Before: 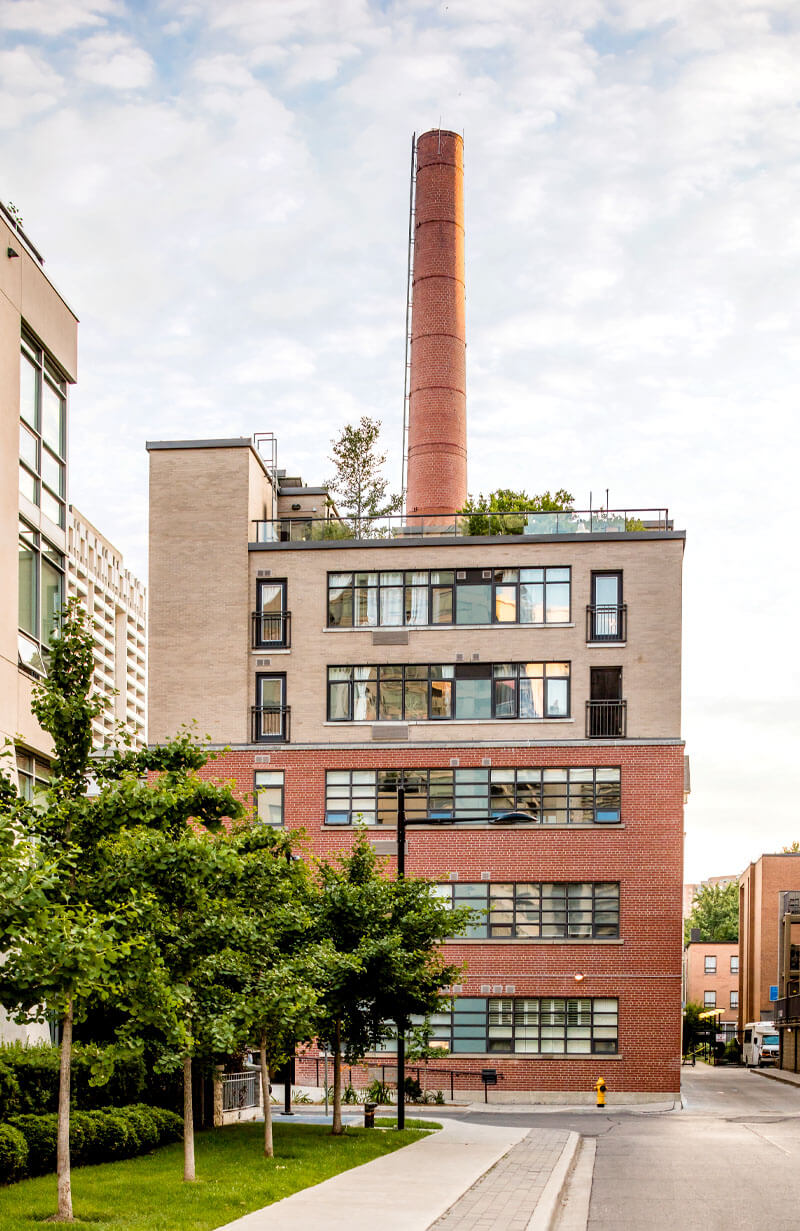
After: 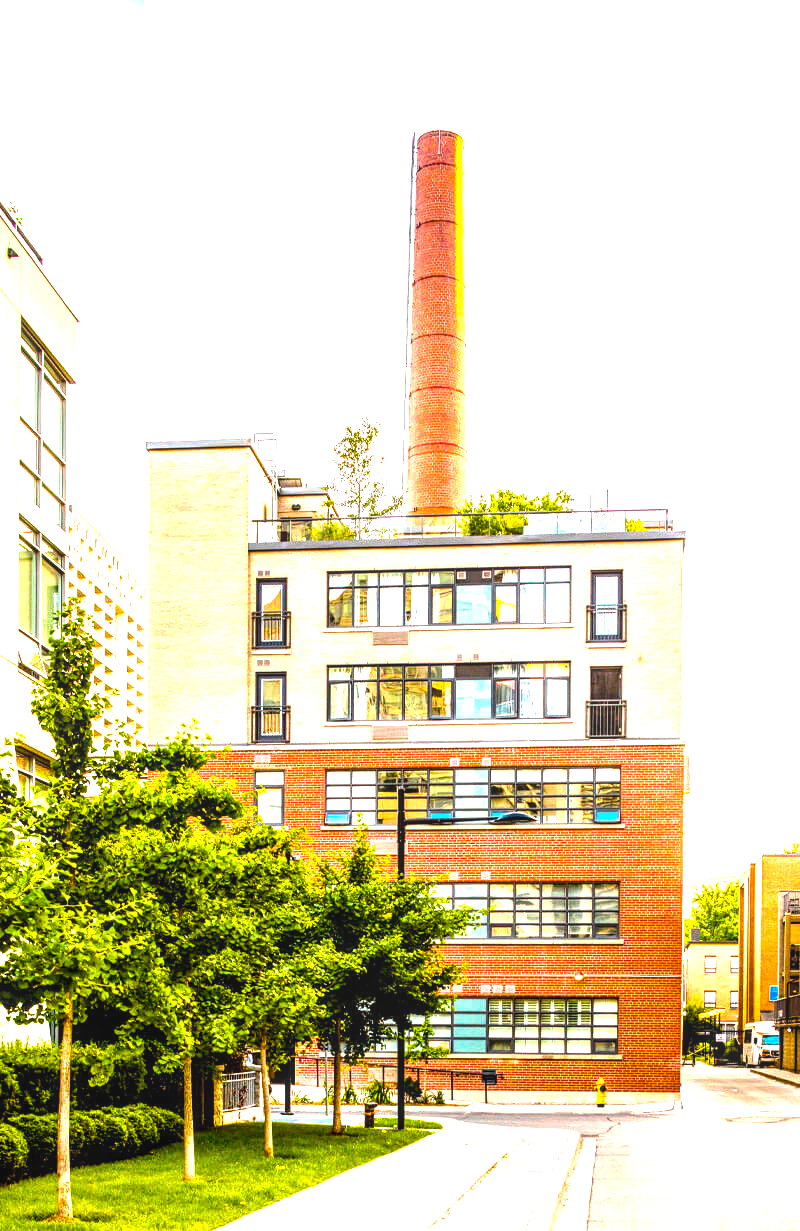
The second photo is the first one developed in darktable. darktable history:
color balance rgb: linear chroma grading › global chroma 42.001%, perceptual saturation grading › global saturation 25.349%, perceptual brilliance grading › global brilliance -4.938%, perceptual brilliance grading › highlights 25.142%, perceptual brilliance grading › mid-tones 7.363%, perceptual brilliance grading › shadows -4.921%
exposure: black level correction 0, exposure 0.892 EV, compensate highlight preservation false
local contrast: on, module defaults
